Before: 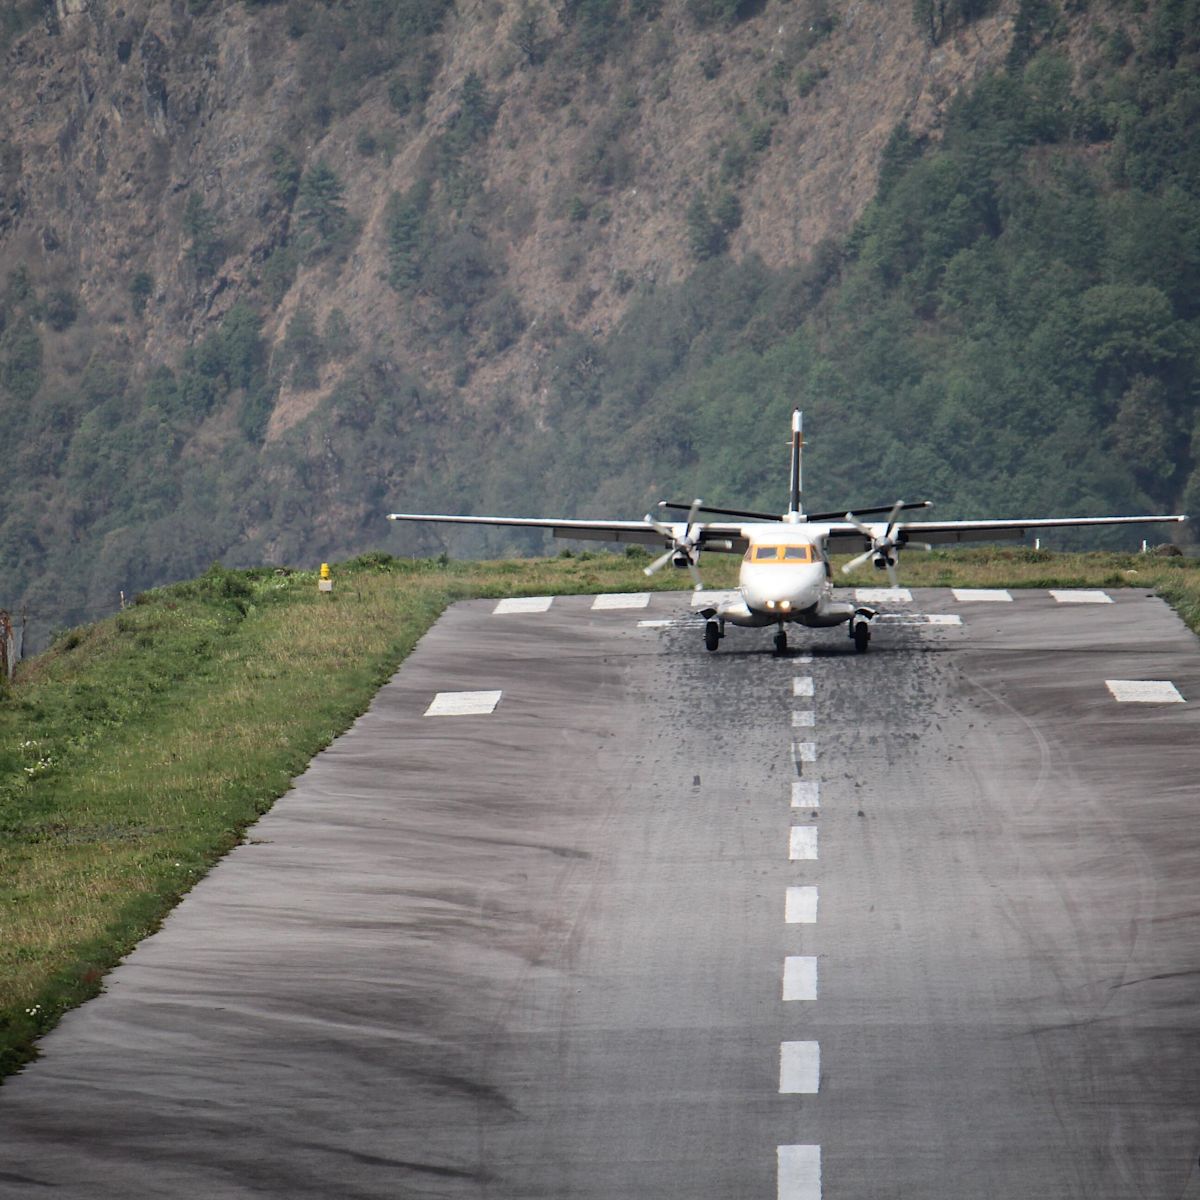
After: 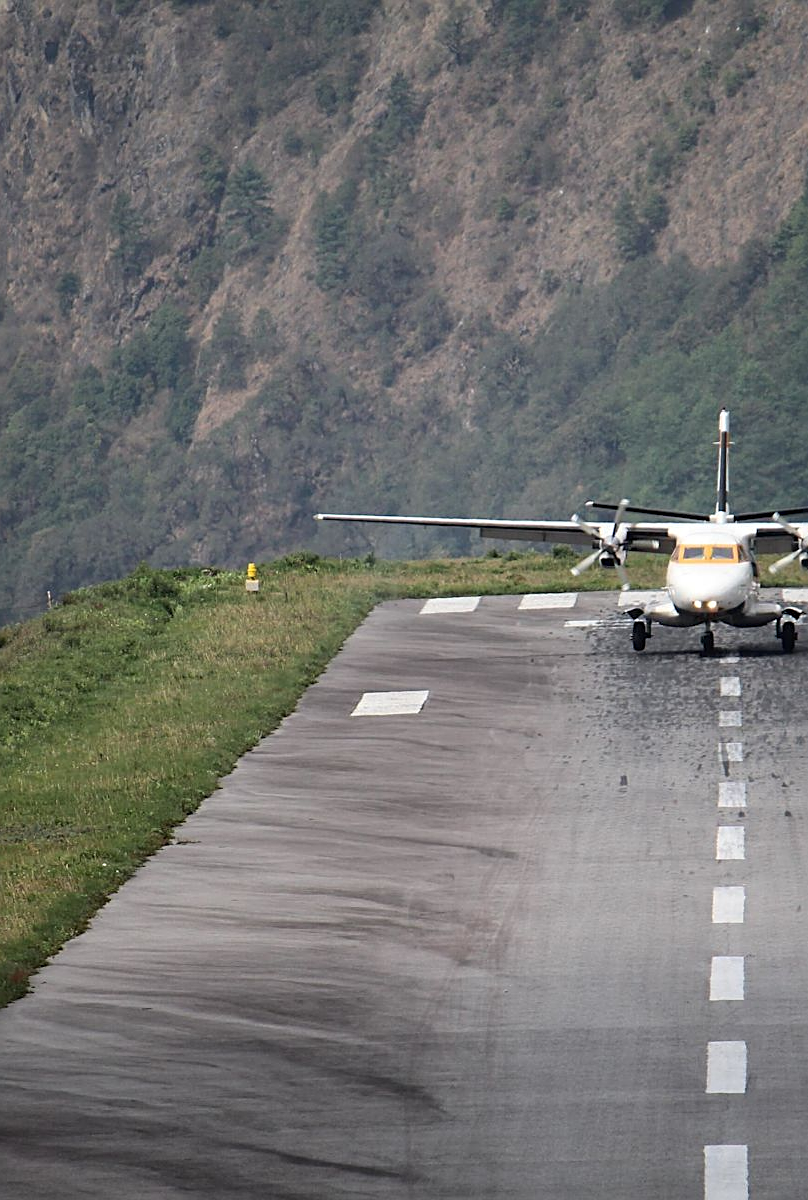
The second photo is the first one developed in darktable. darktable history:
crop and rotate: left 6.15%, right 26.437%
sharpen: on, module defaults
